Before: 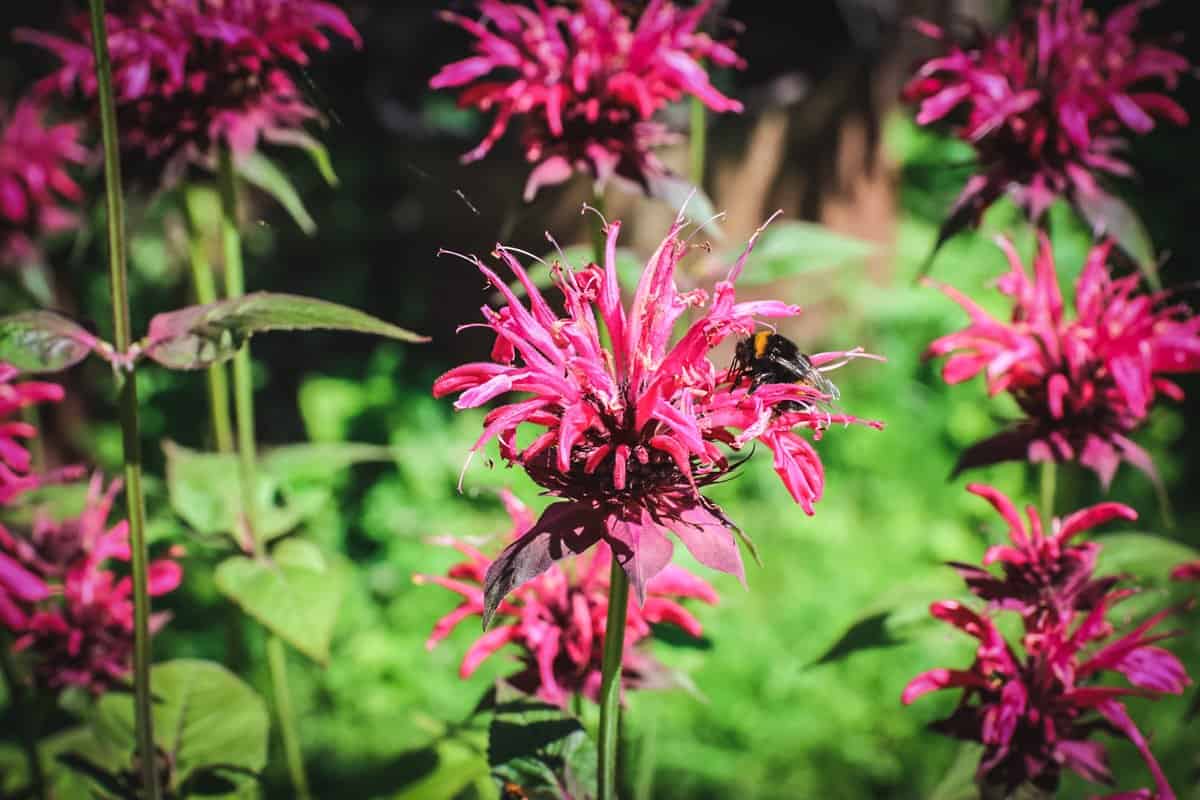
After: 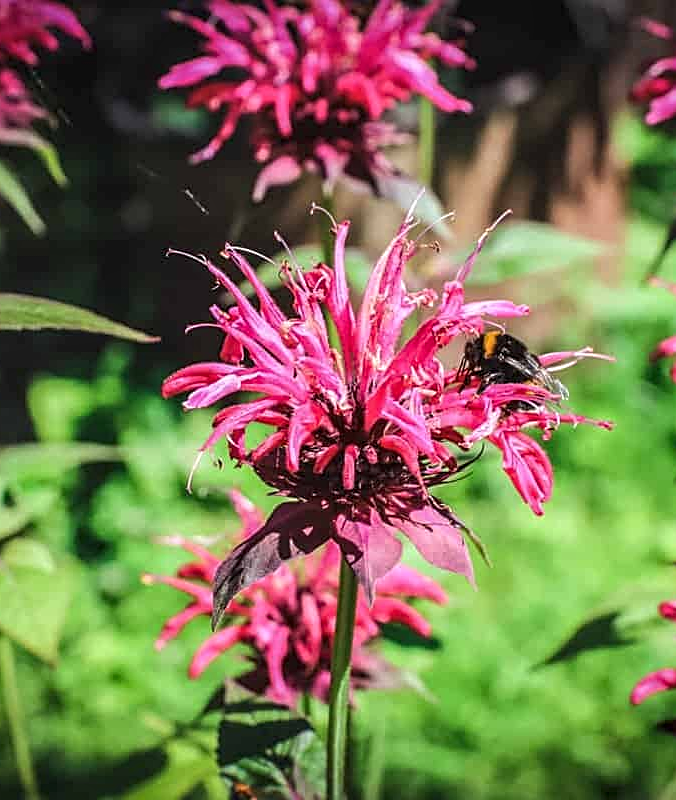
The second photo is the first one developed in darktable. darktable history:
local contrast: on, module defaults
crop and rotate: left 22.596%, right 21.018%
sharpen: on, module defaults
tone equalizer: on, module defaults
